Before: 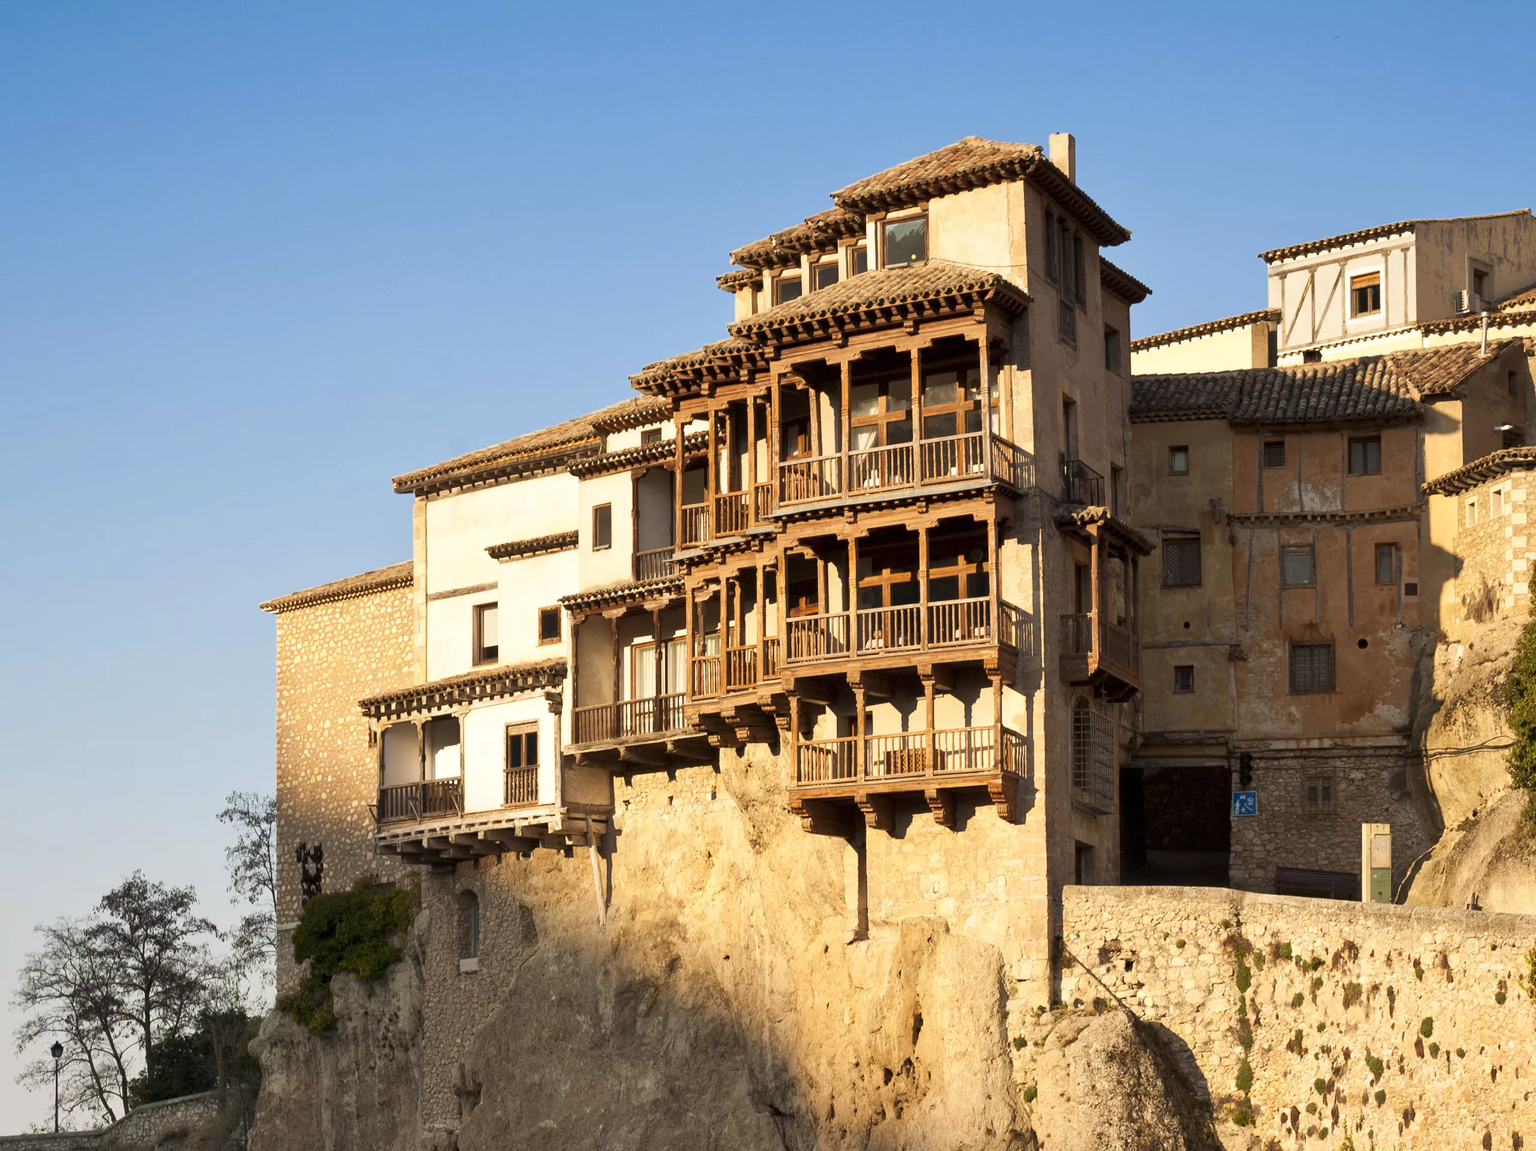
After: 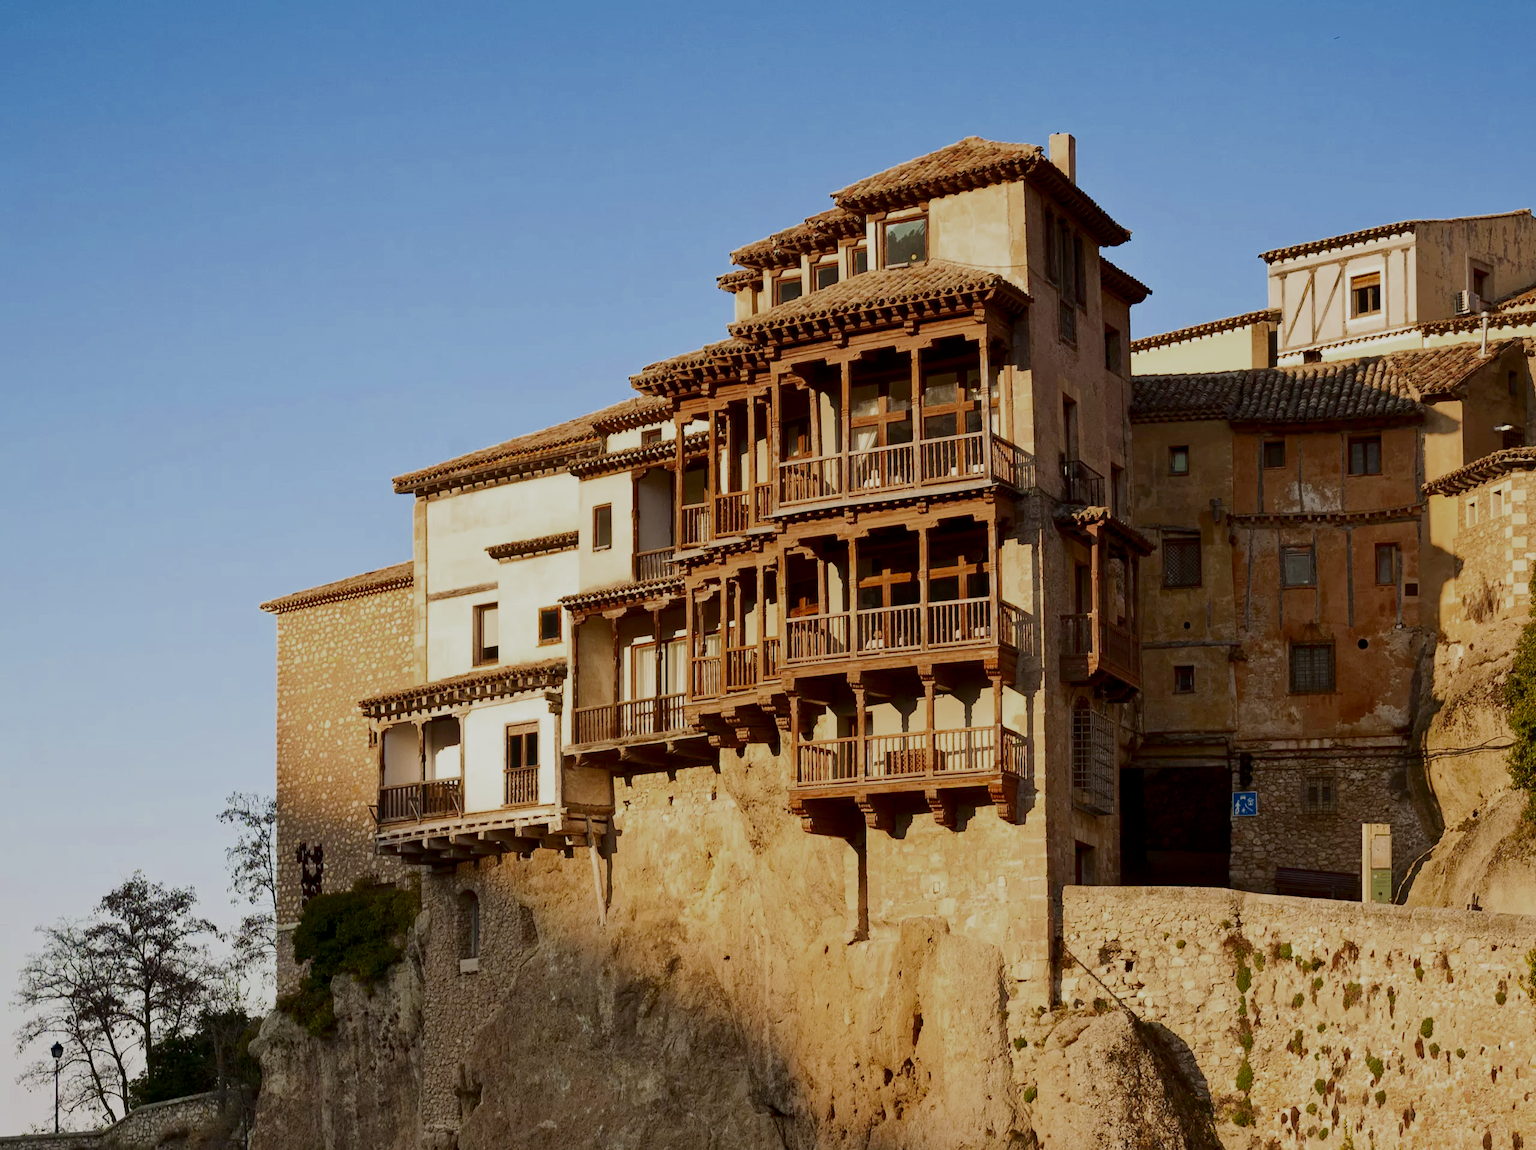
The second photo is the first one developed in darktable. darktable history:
exposure: black level correction 0, exposure 0.951 EV, compensate highlight preservation false
crop: bottom 0.065%
contrast brightness saturation: contrast 0.24, brightness -0.238, saturation 0.148
filmic rgb: middle gray luminance 2.64%, black relative exposure -9.85 EV, white relative exposure 6.99 EV, threshold 3.05 EV, dynamic range scaling 10.56%, target black luminance 0%, hardness 3.18, latitude 43.84%, contrast 0.684, highlights saturation mix 6.05%, shadows ↔ highlights balance 13.64%, enable highlight reconstruction true
haze removal: compatibility mode true, adaptive false
color zones: curves: ch0 [(0.27, 0.396) (0.563, 0.504) (0.75, 0.5) (0.787, 0.307)]
